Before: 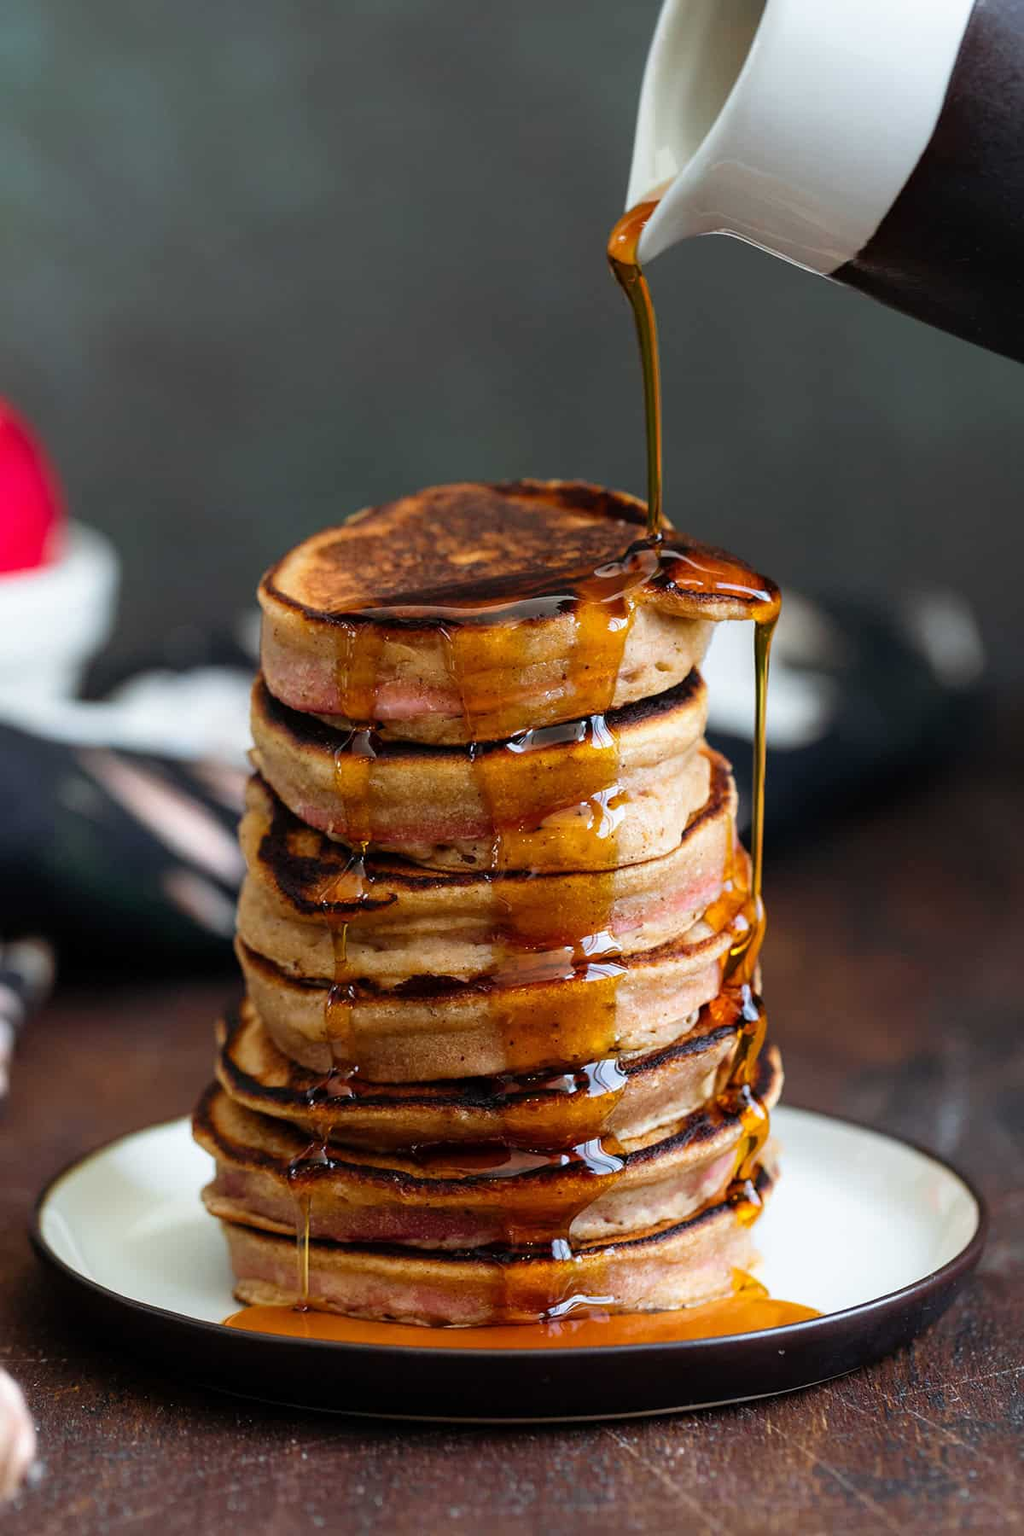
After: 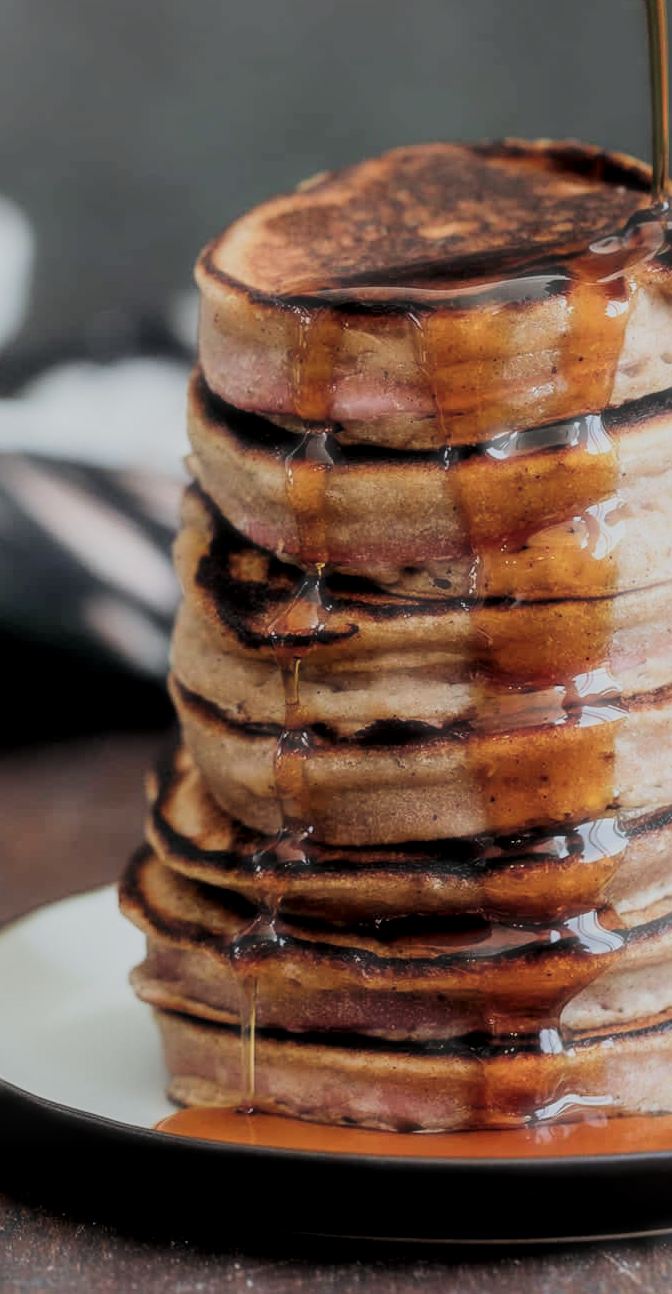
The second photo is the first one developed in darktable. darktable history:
crop: left 8.982%, top 23.523%, right 34.957%, bottom 4.588%
haze removal: strength -0.894, distance 0.228, adaptive false
filmic rgb: black relative exposure -7.23 EV, white relative exposure 5.37 EV, hardness 3.03
local contrast: on, module defaults
